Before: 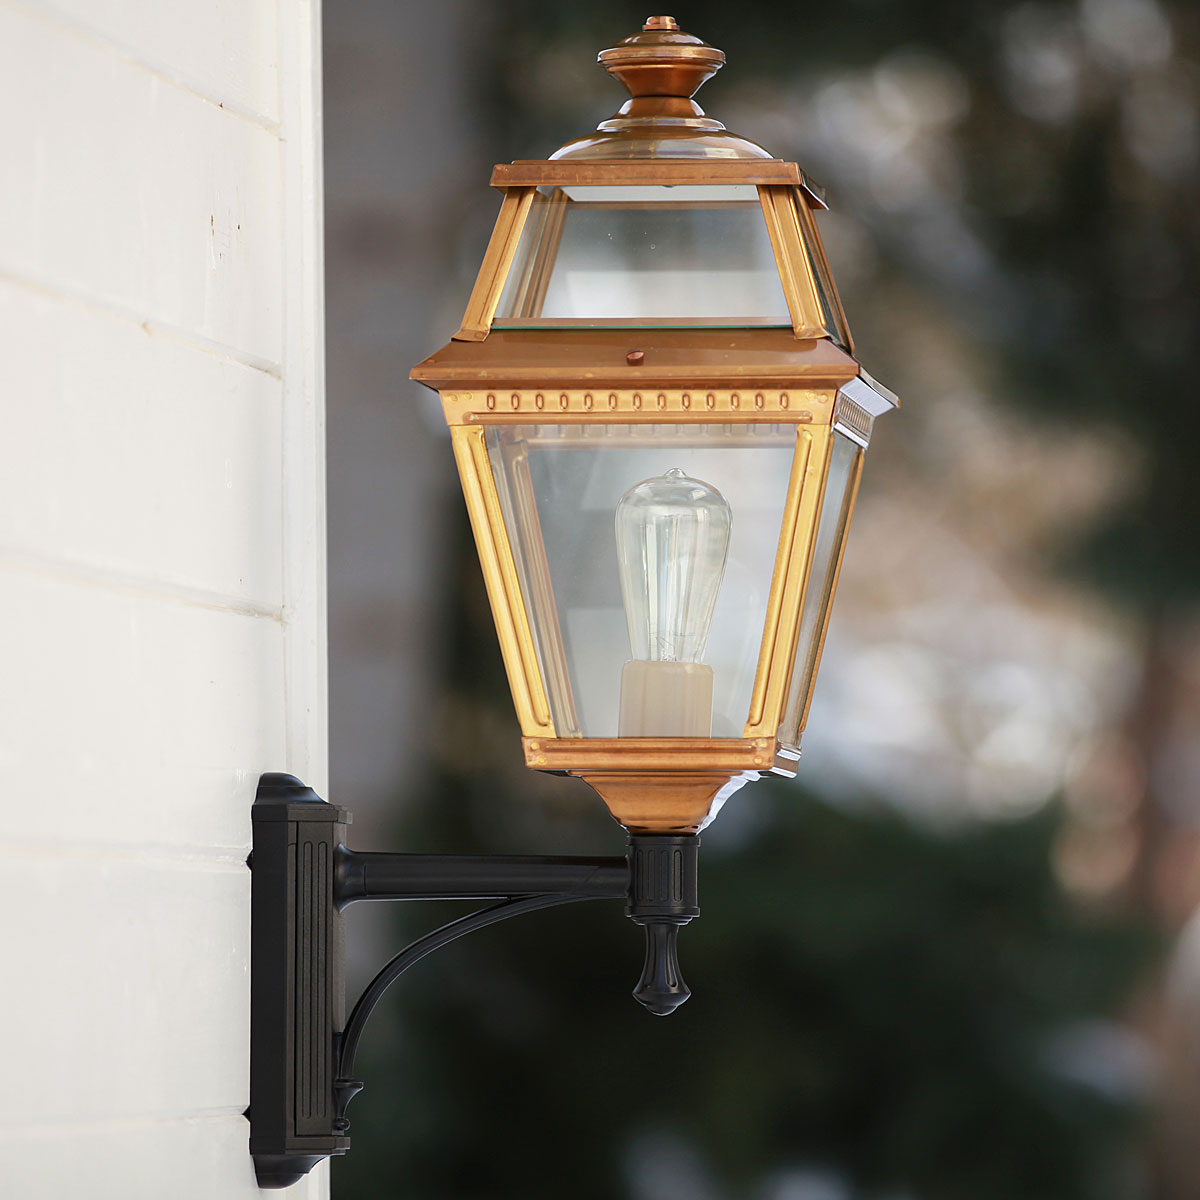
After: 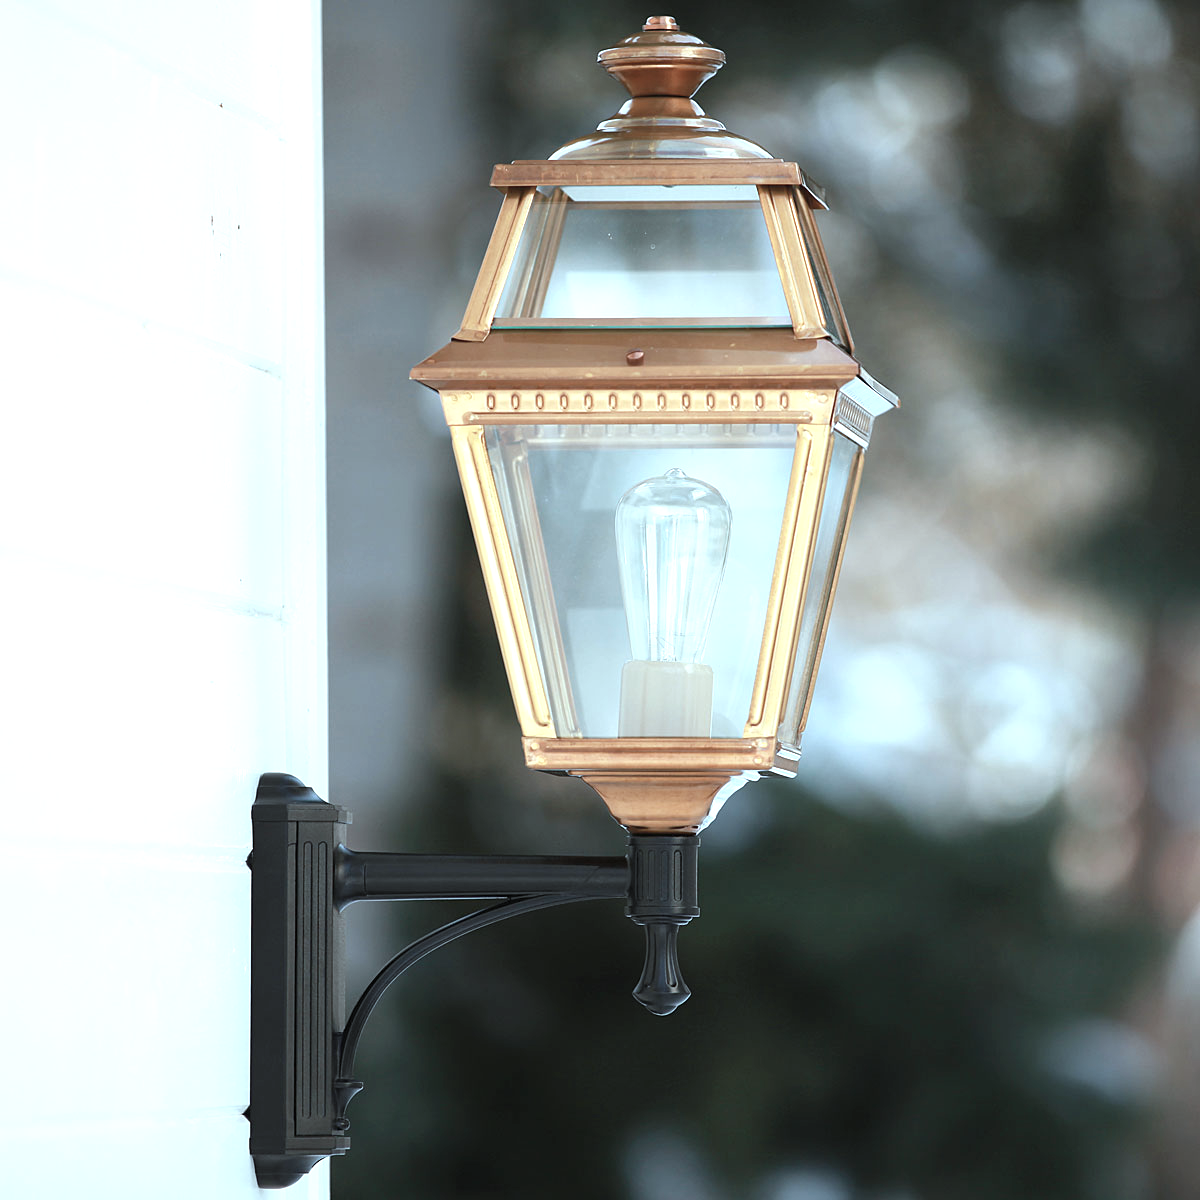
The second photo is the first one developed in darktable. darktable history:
color correction: highlights a* -13.27, highlights b* -17.5, saturation 0.699
exposure: black level correction 0, exposure 0.691 EV, compensate highlight preservation false
